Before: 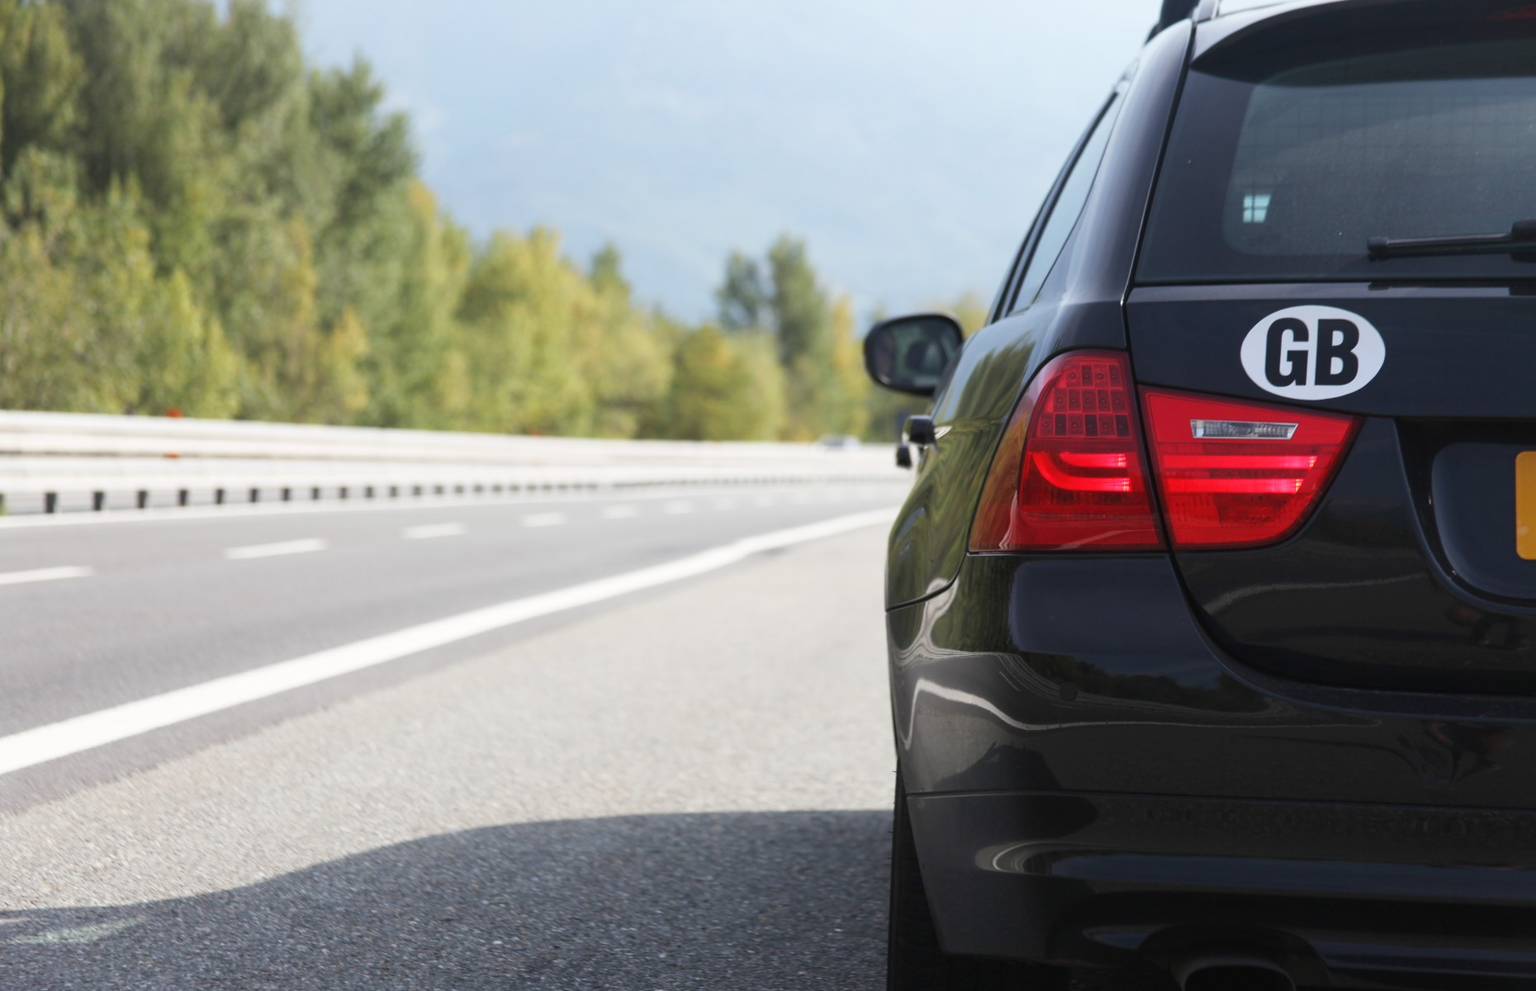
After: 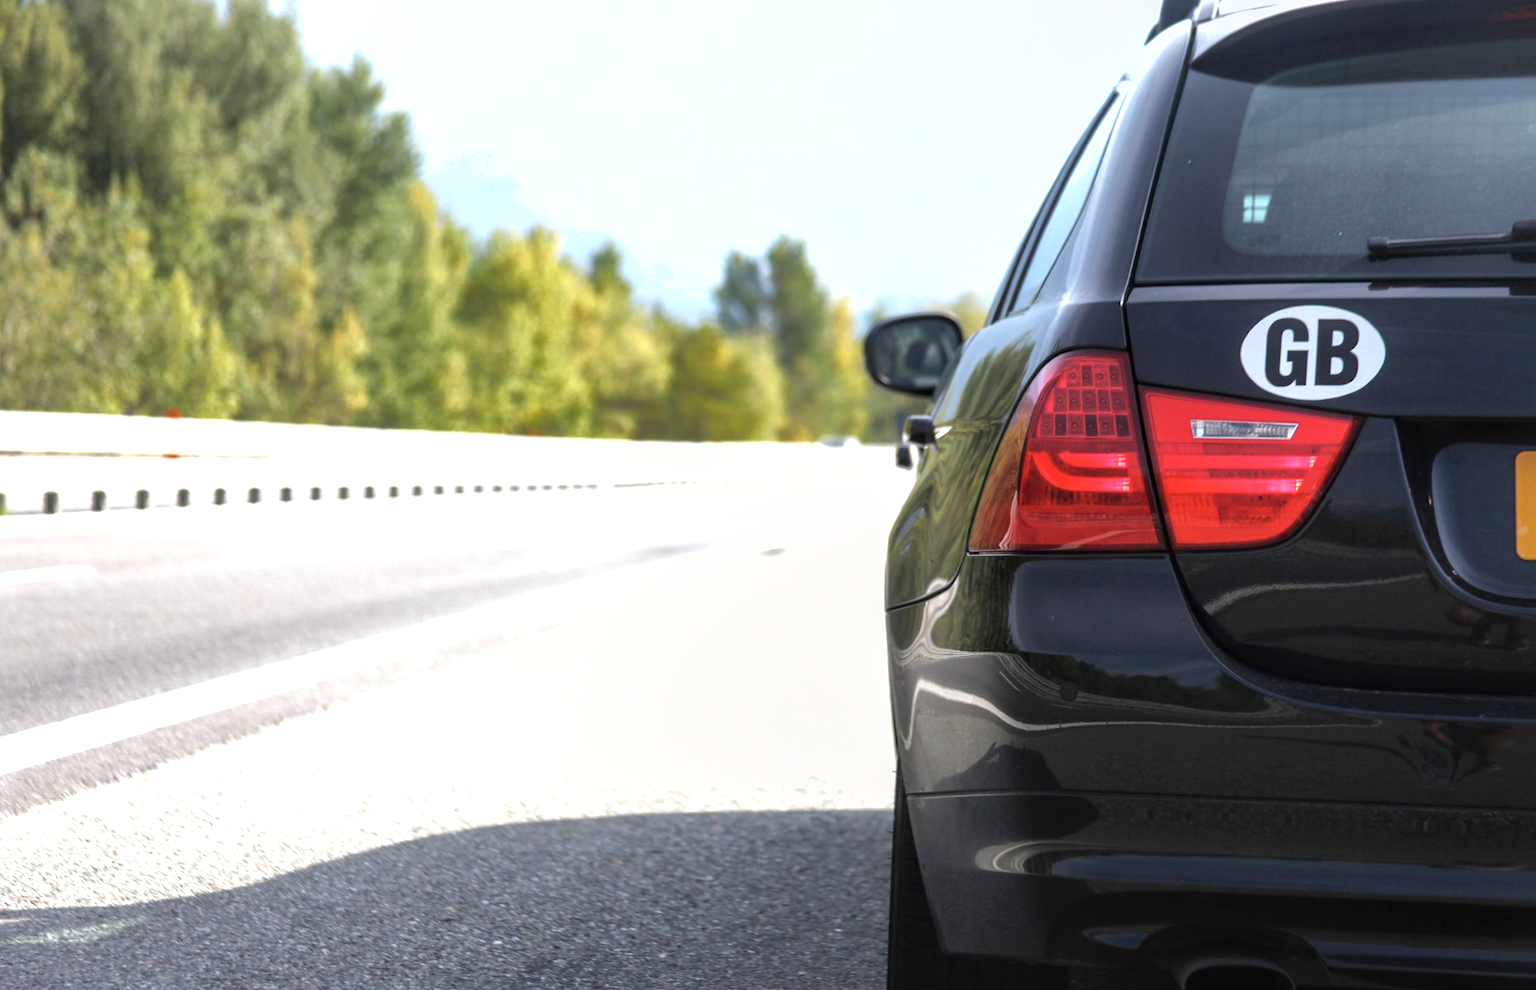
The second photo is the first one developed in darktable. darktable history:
local contrast: detail 130%
shadows and highlights: on, module defaults
tone equalizer: -8 EV -0.73 EV, -7 EV -0.731 EV, -6 EV -0.637 EV, -5 EV -0.412 EV, -3 EV 0.37 EV, -2 EV 0.6 EV, -1 EV 0.681 EV, +0 EV 0.778 EV, mask exposure compensation -0.498 EV
